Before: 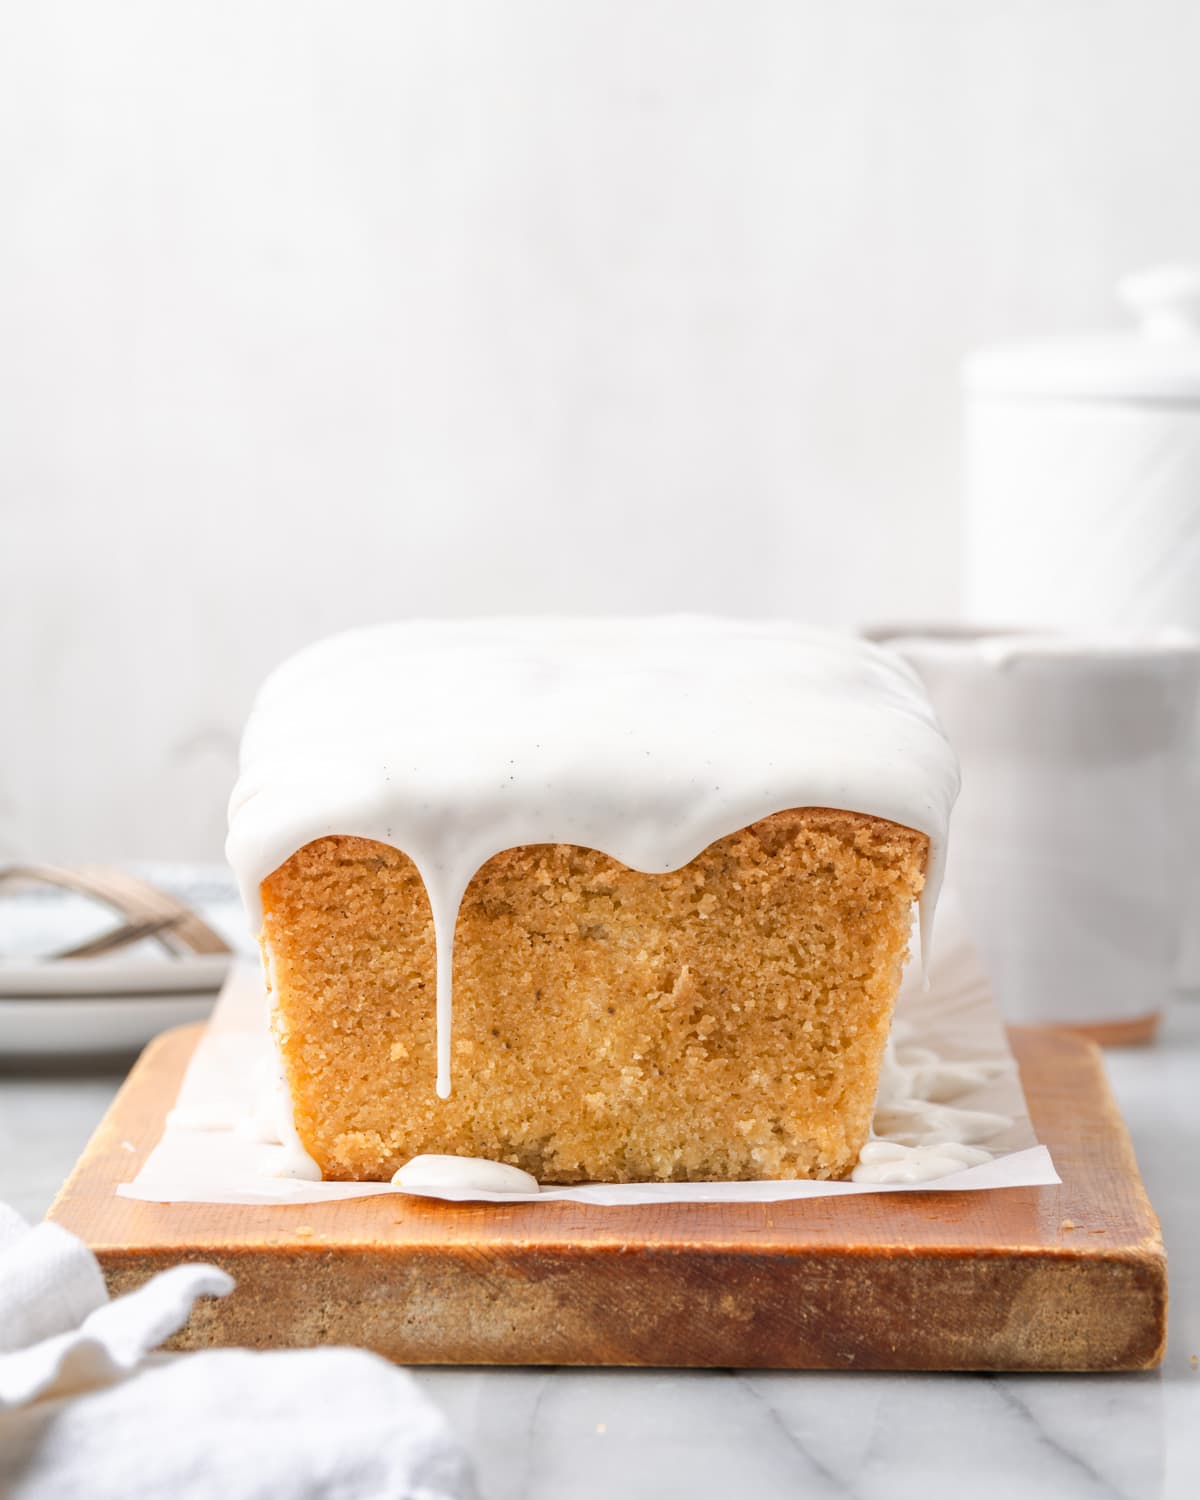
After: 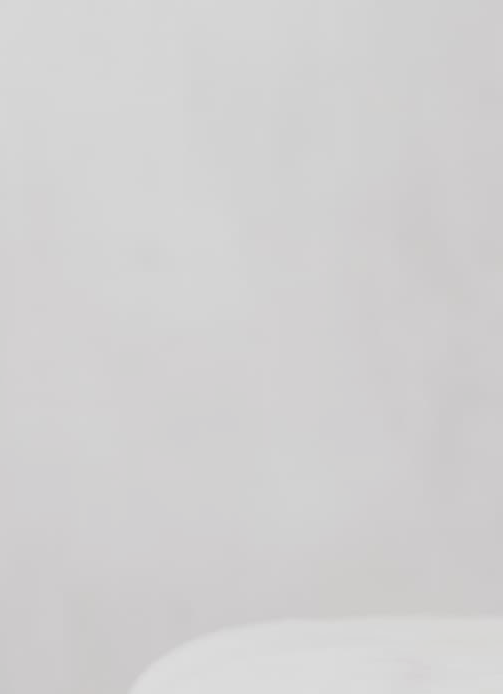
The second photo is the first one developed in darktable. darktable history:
crop and rotate: left 10.817%, top 0.062%, right 47.194%, bottom 53.626%
tone equalizer: -7 EV -0.63 EV, -6 EV 1 EV, -5 EV -0.45 EV, -4 EV 0.43 EV, -3 EV 0.41 EV, -2 EV 0.15 EV, -1 EV -0.15 EV, +0 EV -0.39 EV, smoothing diameter 25%, edges refinement/feathering 10, preserve details guided filter
